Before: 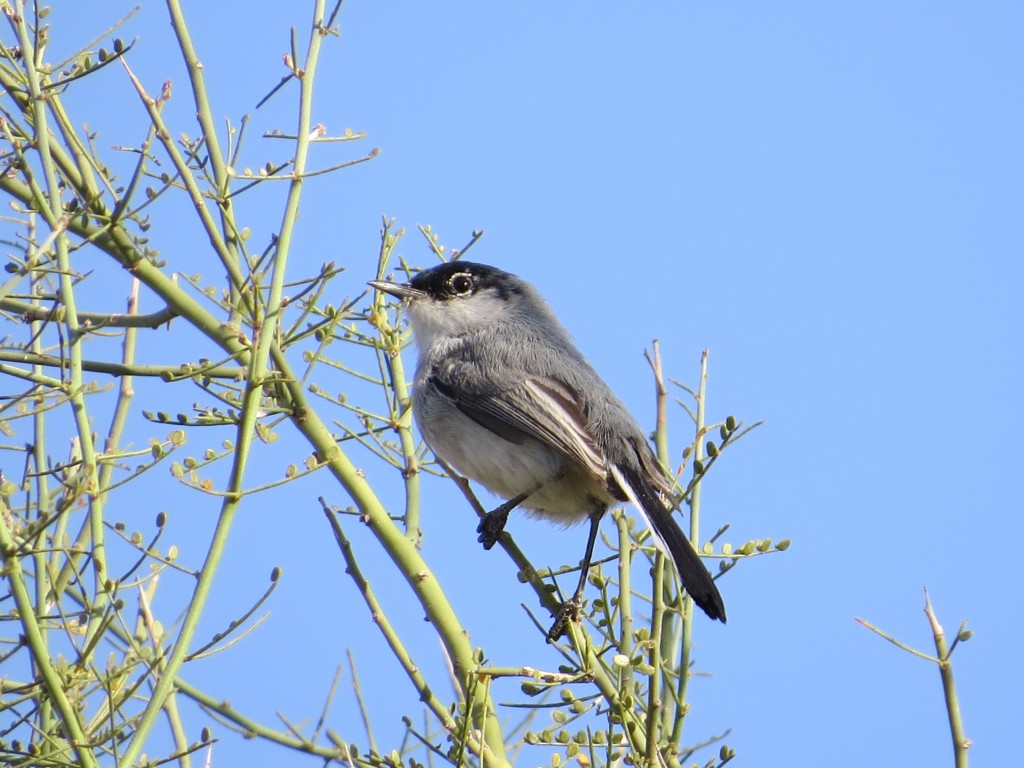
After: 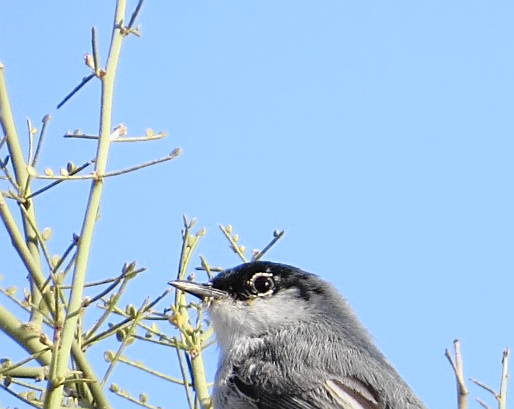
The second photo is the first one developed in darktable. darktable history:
tone curve: curves: ch0 [(0, 0.009) (0.105, 0.08) (0.195, 0.18) (0.283, 0.316) (0.384, 0.434) (0.485, 0.531) (0.638, 0.69) (0.81, 0.872) (1, 0.977)]; ch1 [(0, 0) (0.161, 0.092) (0.35, 0.33) (0.379, 0.401) (0.456, 0.469) (0.502, 0.5) (0.525, 0.518) (0.586, 0.617) (0.635, 0.655) (1, 1)]; ch2 [(0, 0) (0.371, 0.362) (0.437, 0.437) (0.48, 0.49) (0.53, 0.515) (0.56, 0.571) (0.622, 0.606) (1, 1)], color space Lab, independent channels, preserve colors none
sharpen: on, module defaults
crop: left 19.487%, right 30.221%, bottom 46.638%
